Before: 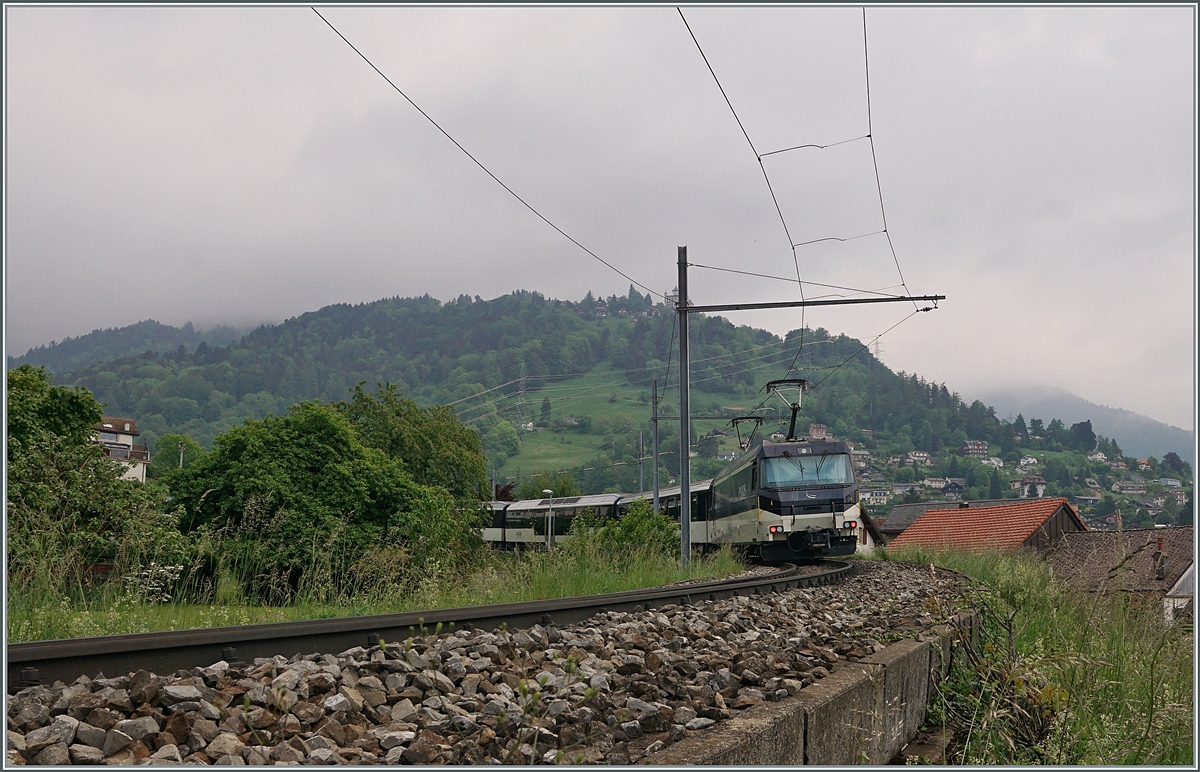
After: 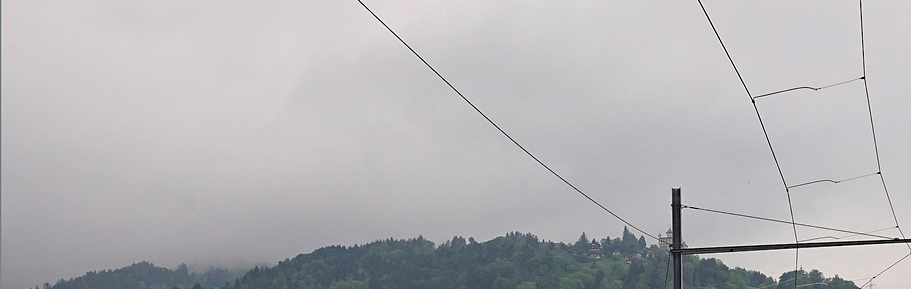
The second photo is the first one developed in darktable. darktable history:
color correction: highlights b* 0.062, saturation 0.85
crop: left 0.553%, top 7.626%, right 23.474%, bottom 54.812%
haze removal: compatibility mode true, adaptive false
